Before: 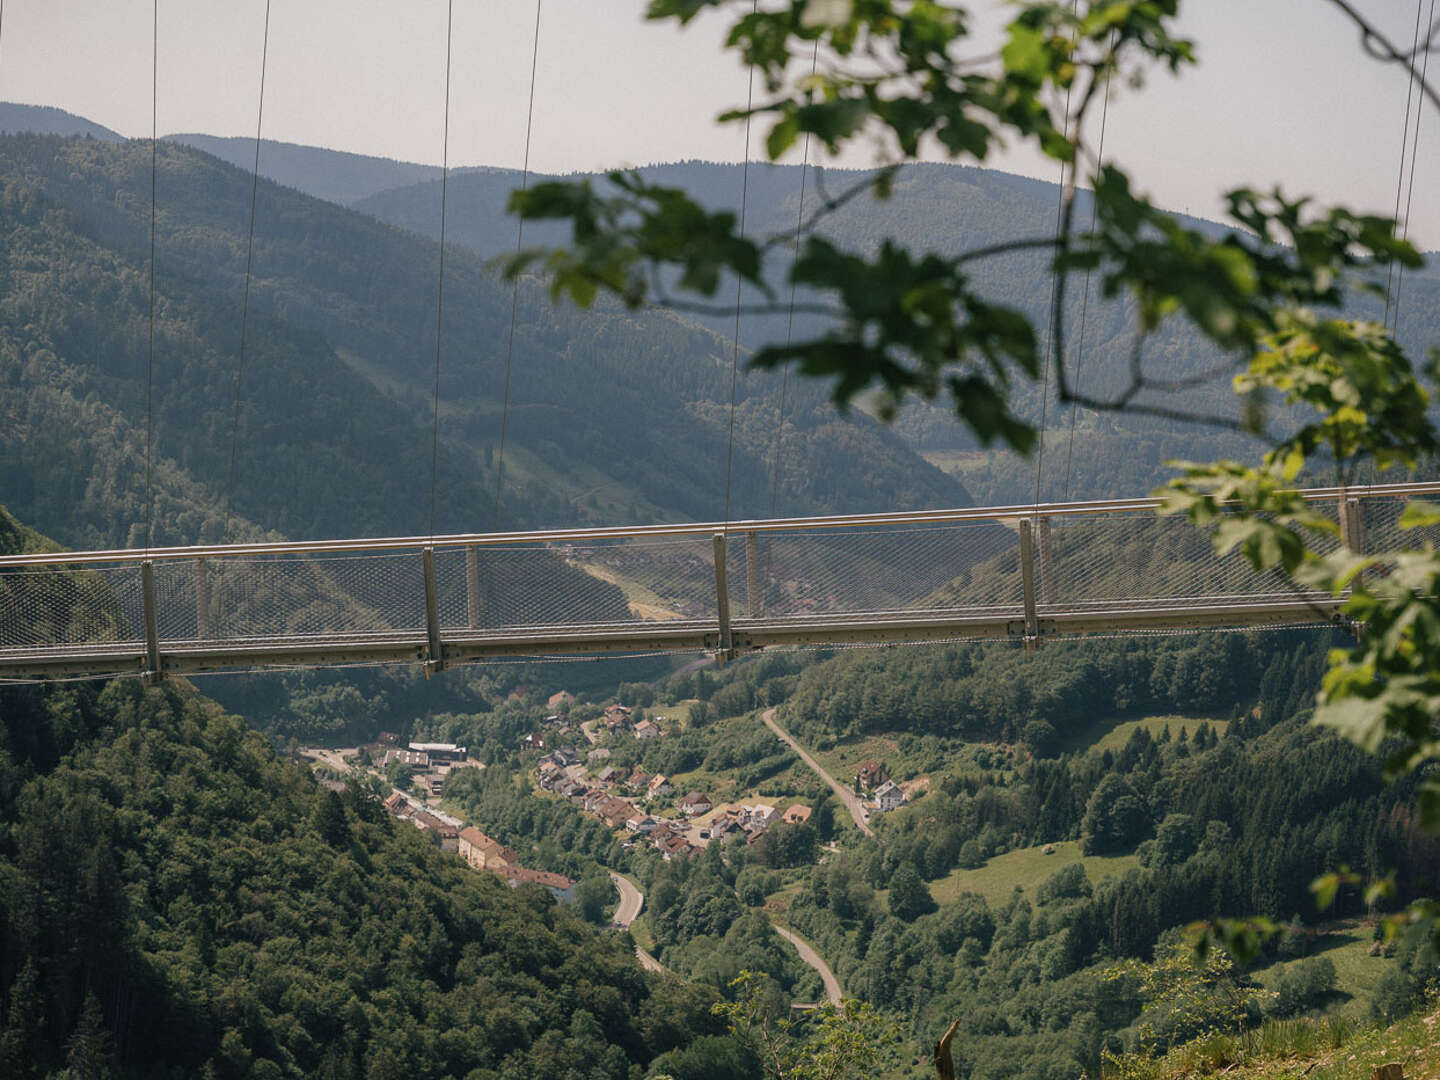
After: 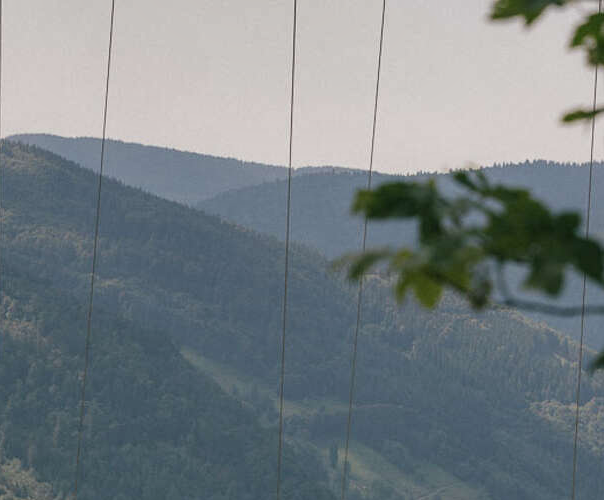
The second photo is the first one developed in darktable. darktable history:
shadows and highlights: shadows 60, soften with gaussian
crop and rotate: left 10.817%, top 0.062%, right 47.194%, bottom 53.626%
